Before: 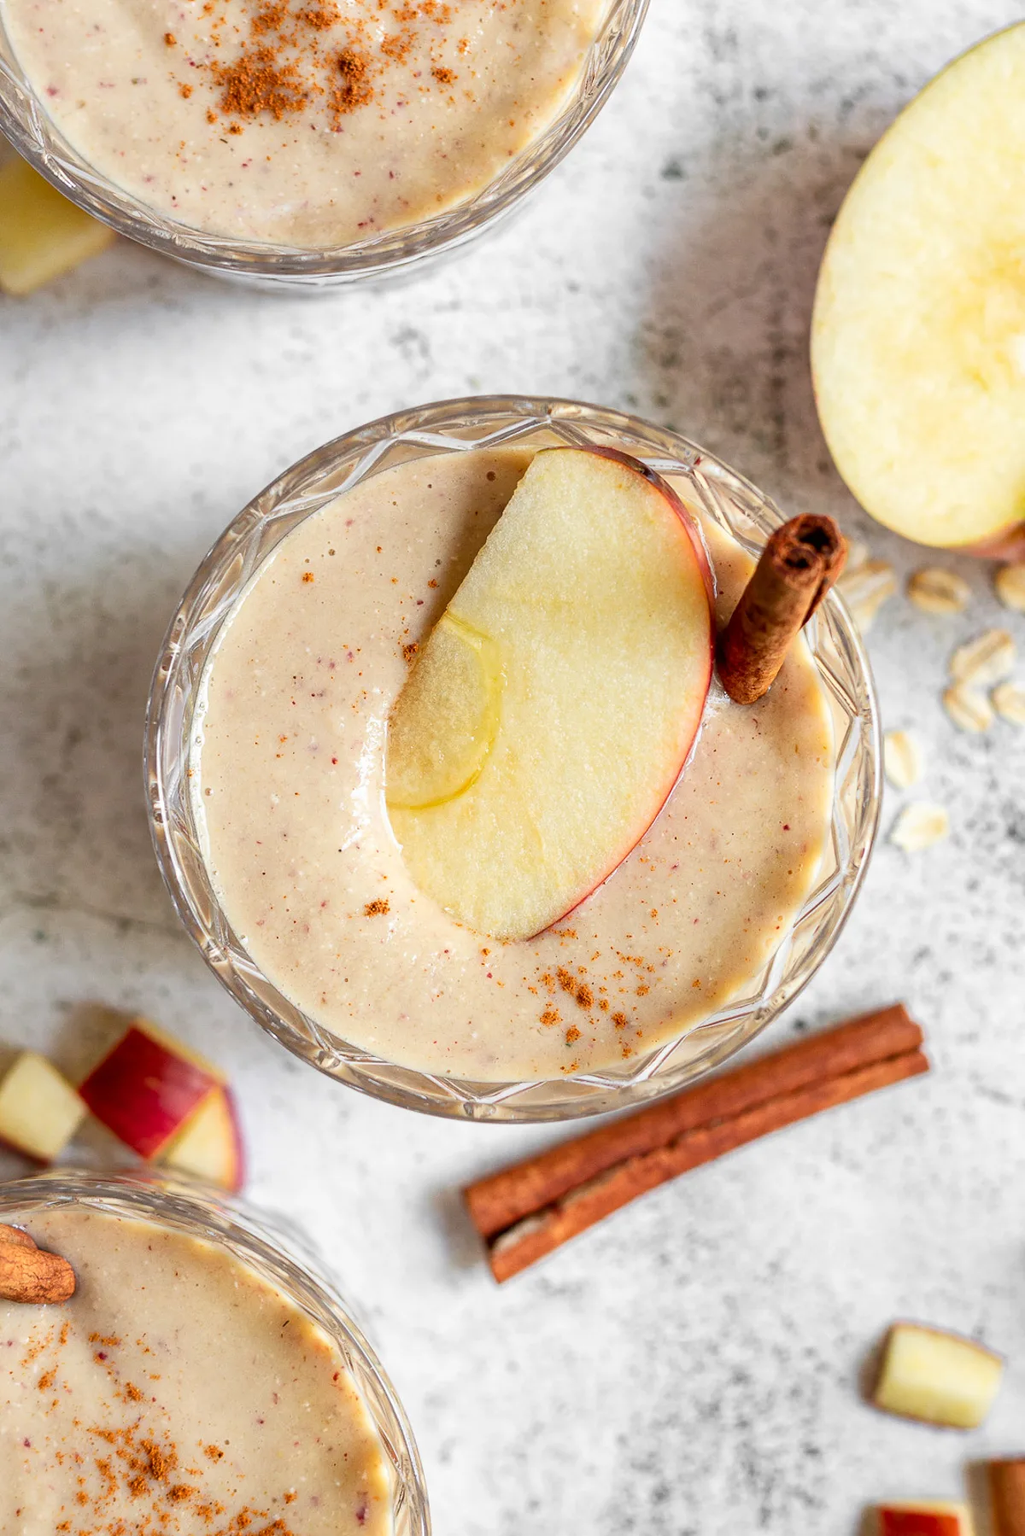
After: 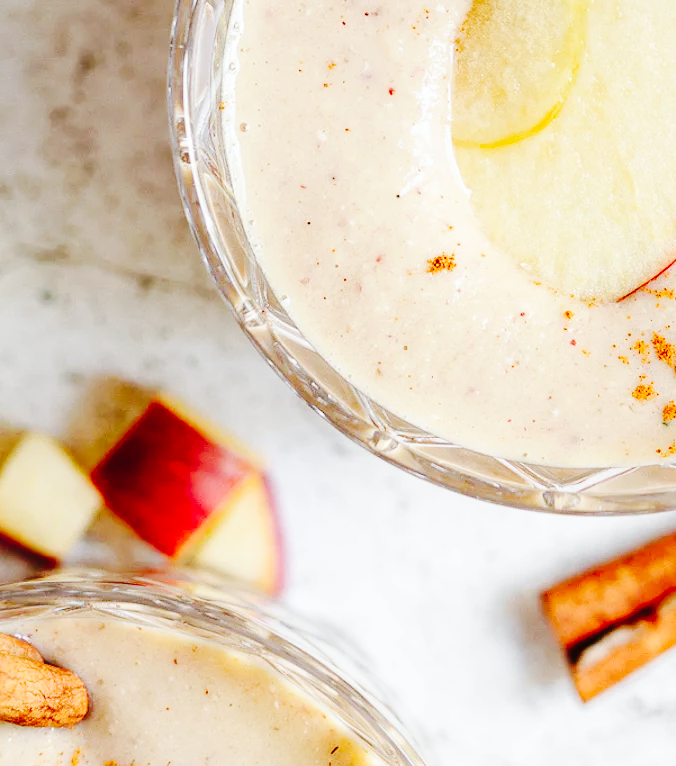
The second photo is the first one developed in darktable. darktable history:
white balance: red 0.986, blue 1.01
base curve: curves: ch0 [(0, 0) (0.036, 0.025) (0.121, 0.166) (0.206, 0.329) (0.605, 0.79) (1, 1)], preserve colors none
tone curve: curves: ch0 [(0, 0) (0.003, 0.015) (0.011, 0.021) (0.025, 0.032) (0.044, 0.046) (0.069, 0.062) (0.1, 0.08) (0.136, 0.117) (0.177, 0.165) (0.224, 0.221) (0.277, 0.298) (0.335, 0.385) (0.399, 0.469) (0.468, 0.558) (0.543, 0.637) (0.623, 0.708) (0.709, 0.771) (0.801, 0.84) (0.898, 0.907) (1, 1)], preserve colors none
crop: top 44.483%, right 43.593%, bottom 12.892%
